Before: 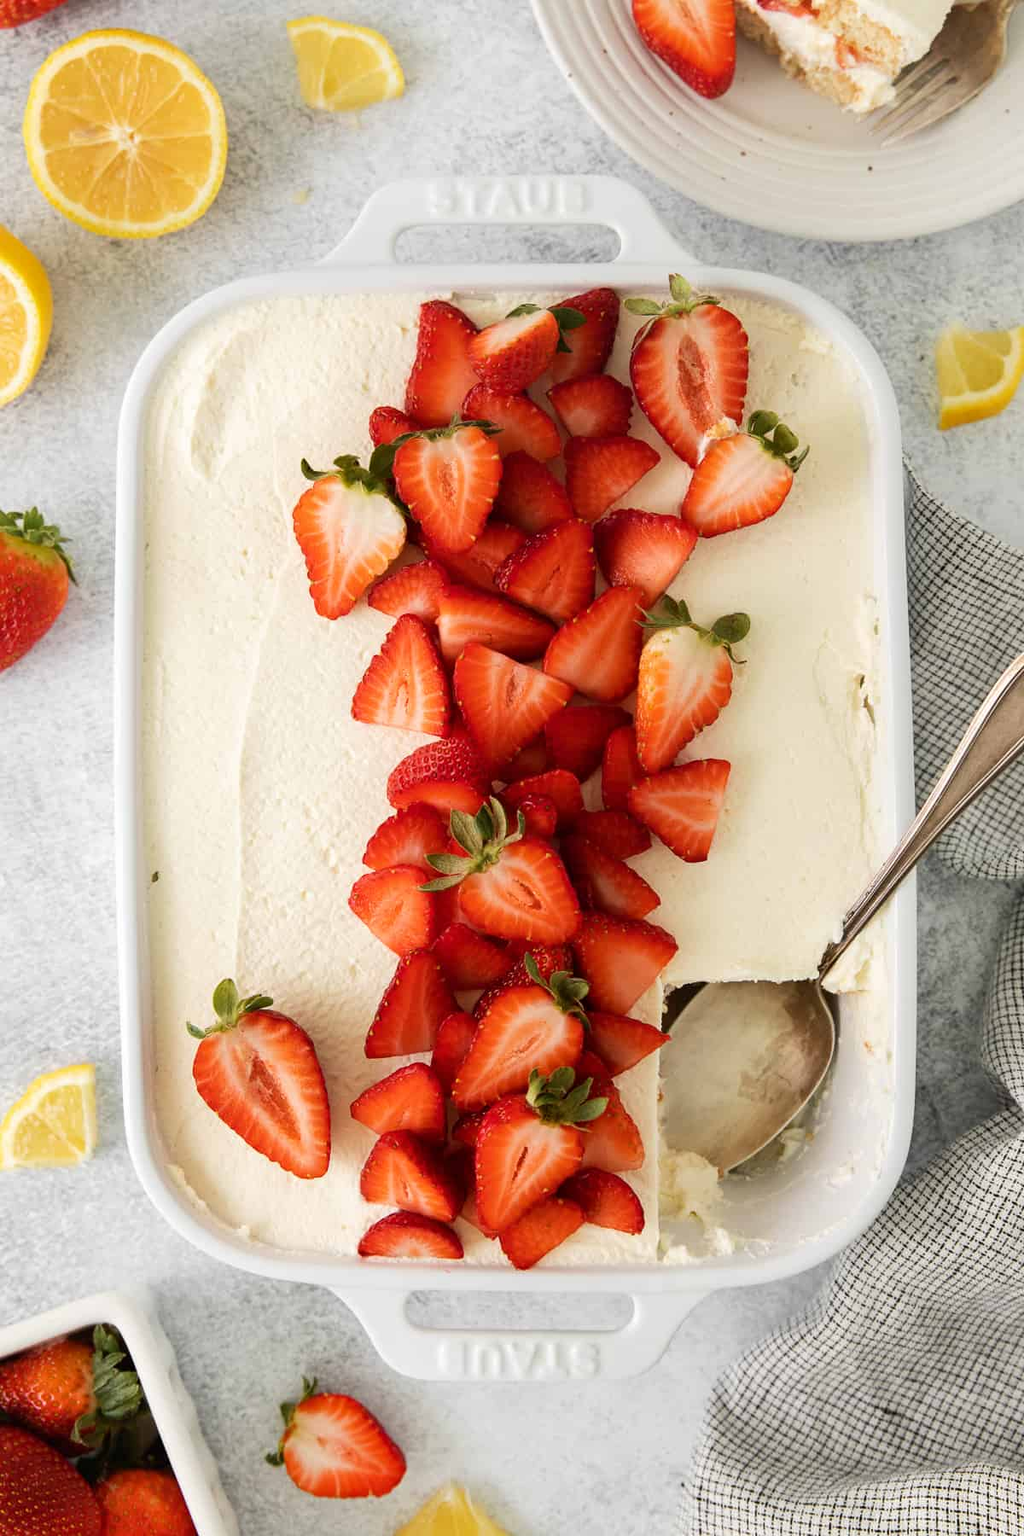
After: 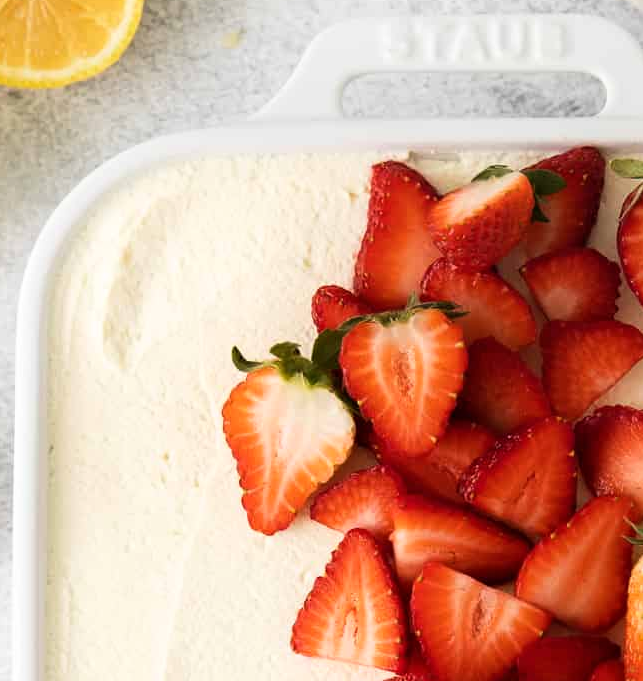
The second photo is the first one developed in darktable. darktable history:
rgb curve: curves: ch0 [(0, 0) (0.078, 0.051) (0.929, 0.956) (1, 1)], compensate middle gray true
crop: left 10.121%, top 10.631%, right 36.218%, bottom 51.526%
